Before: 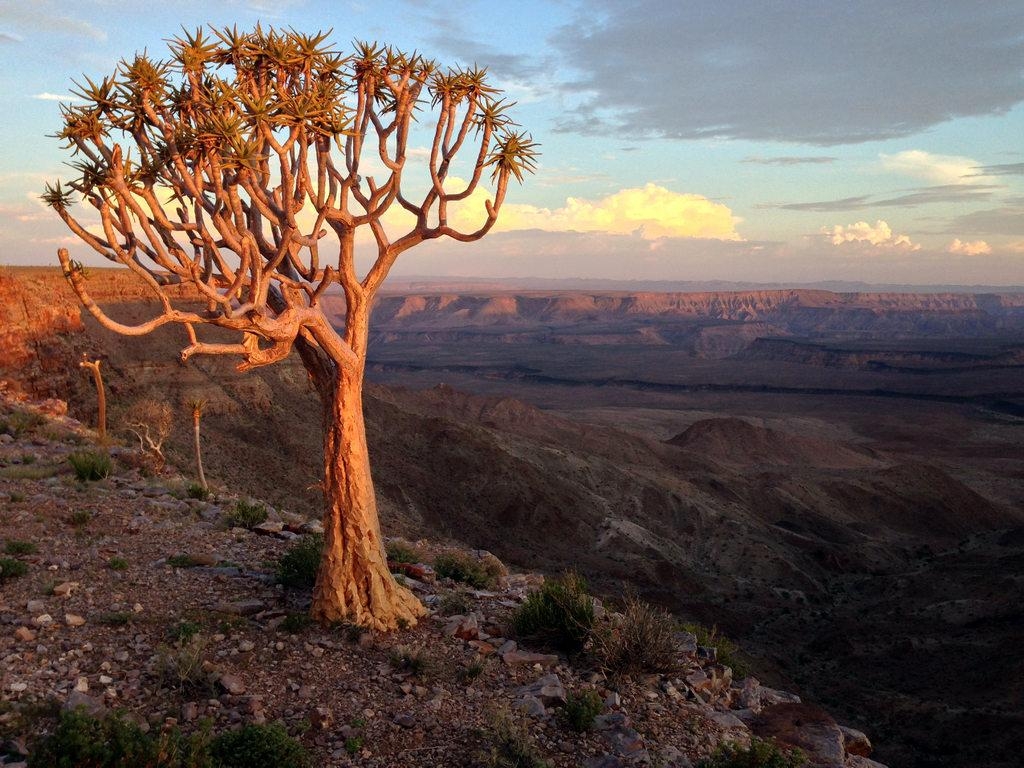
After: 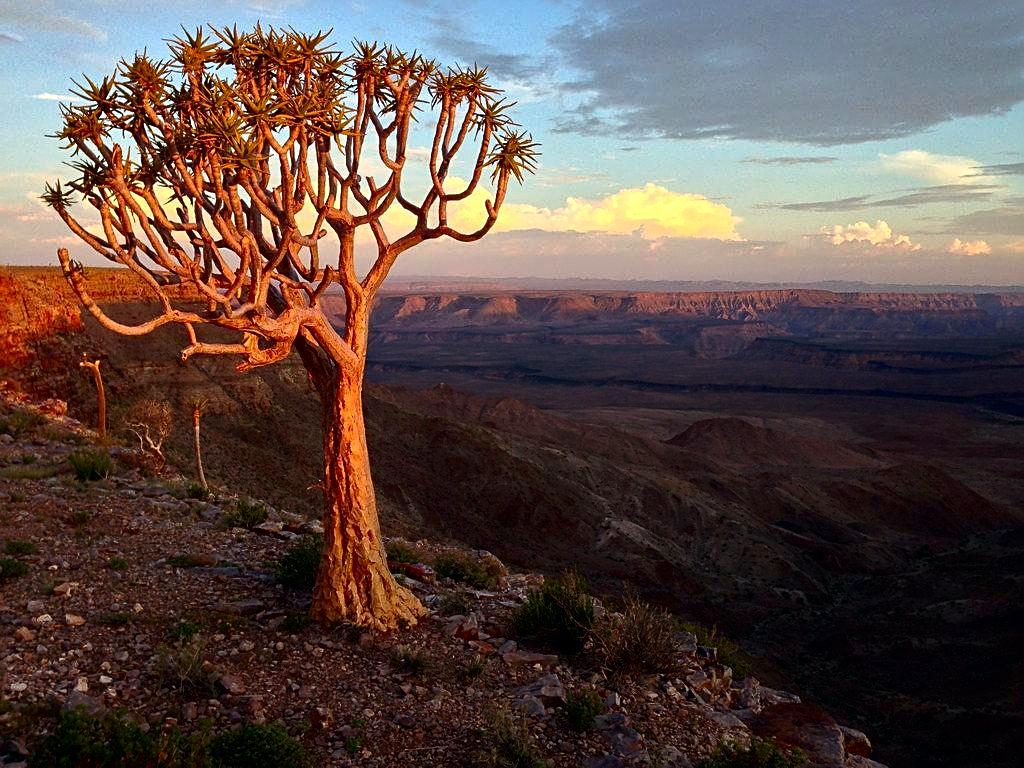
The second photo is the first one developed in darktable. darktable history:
sharpen: on, module defaults
contrast brightness saturation: contrast 0.12, brightness -0.125, saturation 0.199
shadows and highlights: shadows 11.69, white point adjustment 1.2, soften with gaussian
